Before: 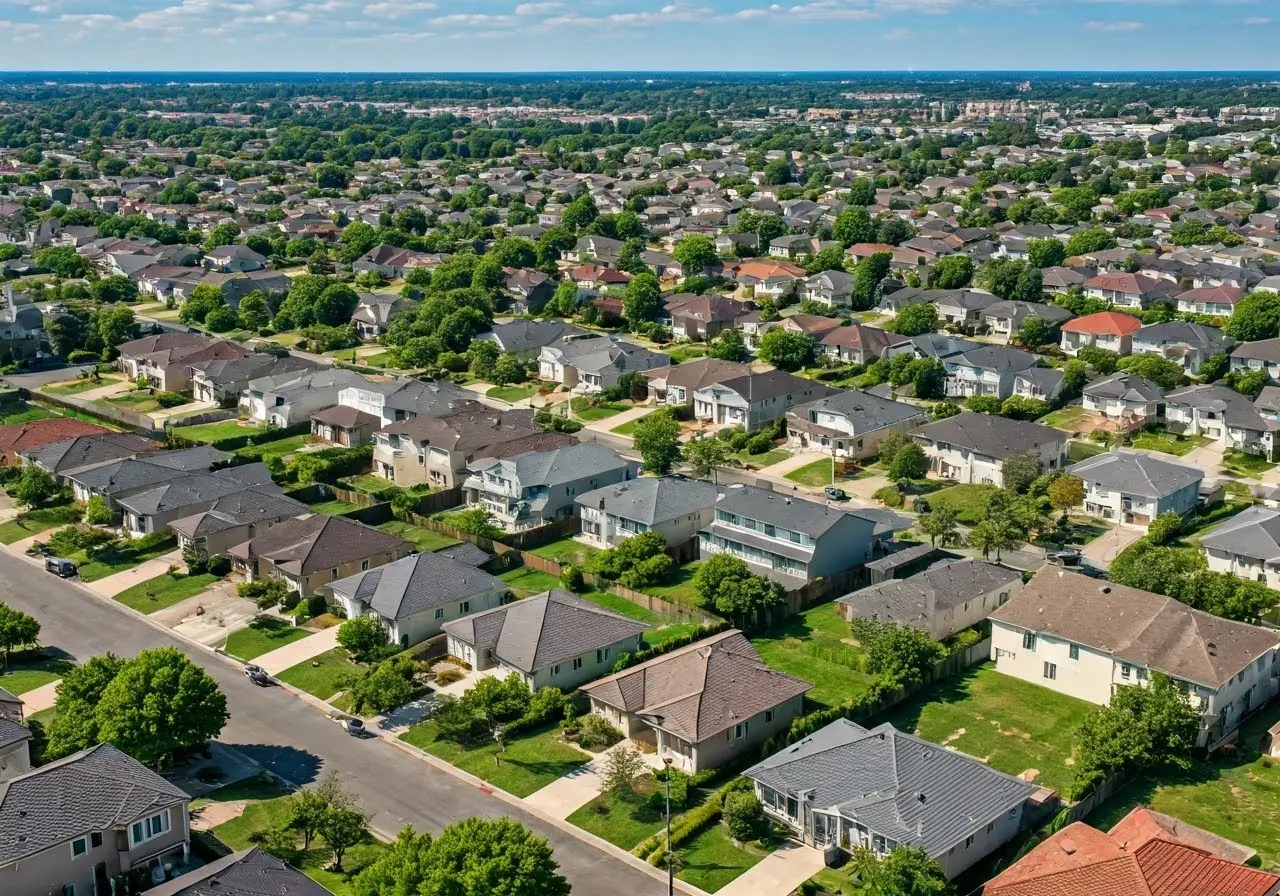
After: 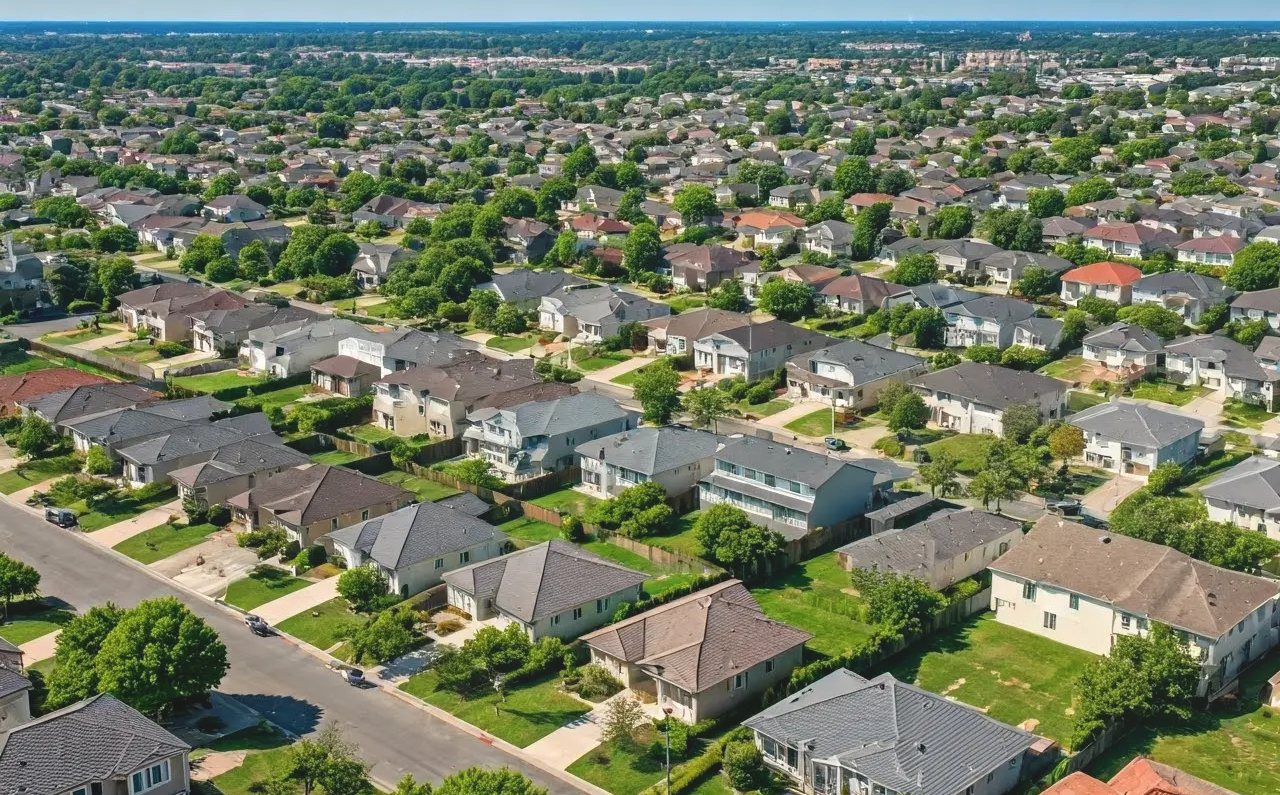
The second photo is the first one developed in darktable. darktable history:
crop and rotate: top 5.609%, bottom 5.609%
bloom: size 40%
